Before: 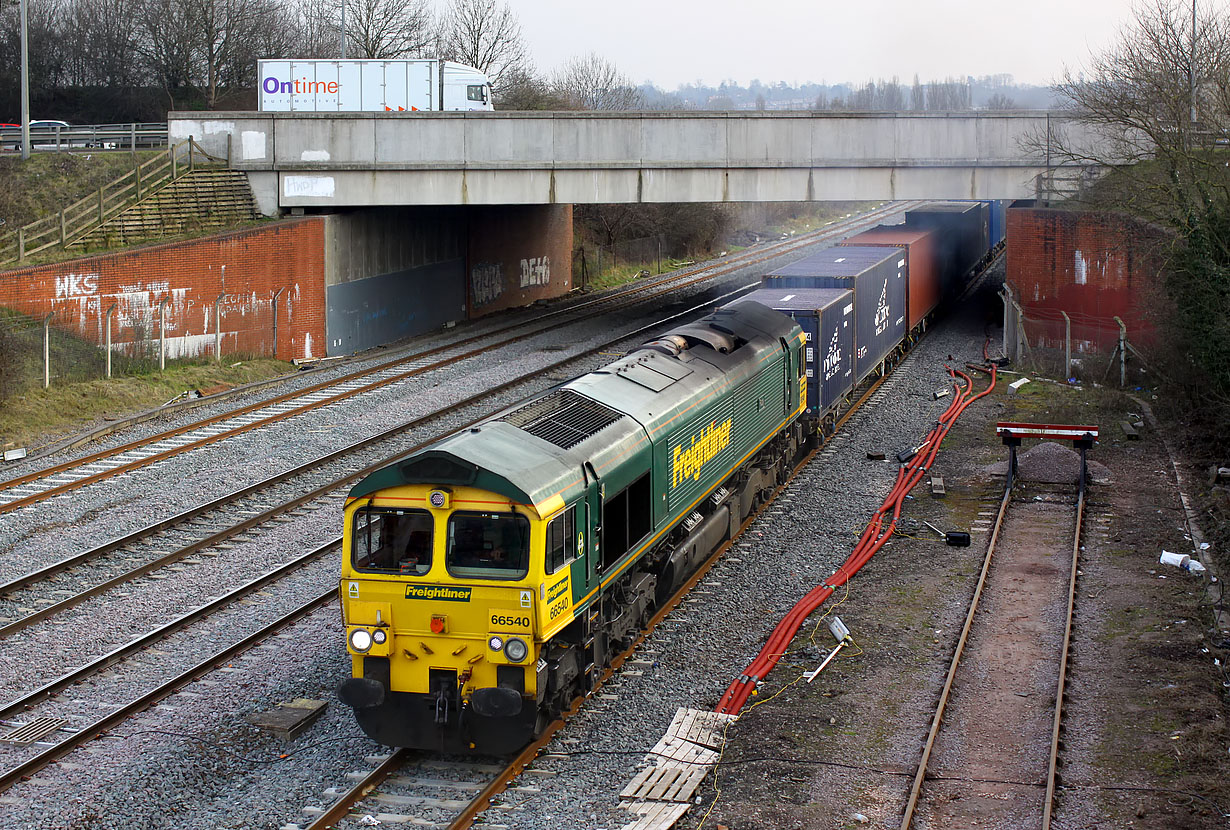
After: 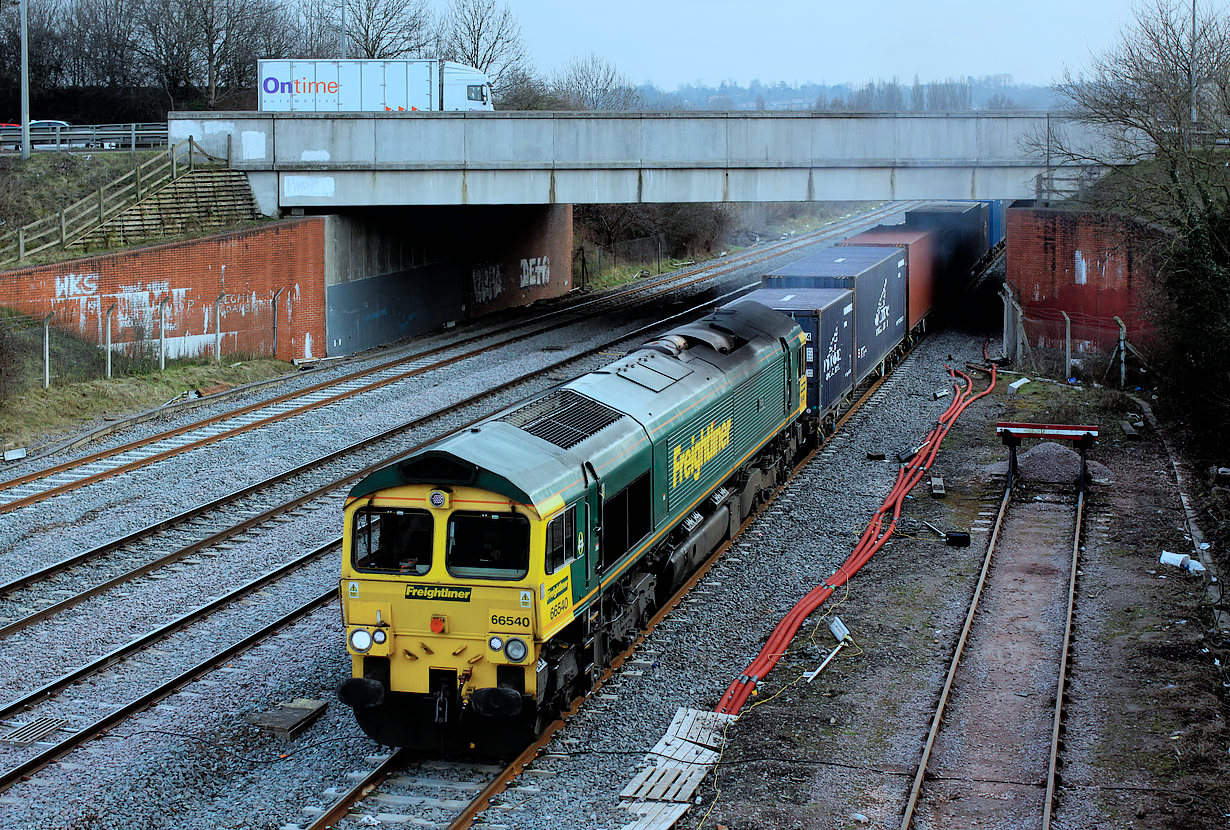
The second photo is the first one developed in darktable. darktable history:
exposure: black level correction 0.001, exposure 0.016 EV, compensate exposure bias true, compensate highlight preservation false
color correction: highlights a* -10.65, highlights b* -19.45
filmic rgb: black relative exposure -16 EV, white relative exposure 6.23 EV, hardness 5.14, contrast 1.347
shadows and highlights: on, module defaults
